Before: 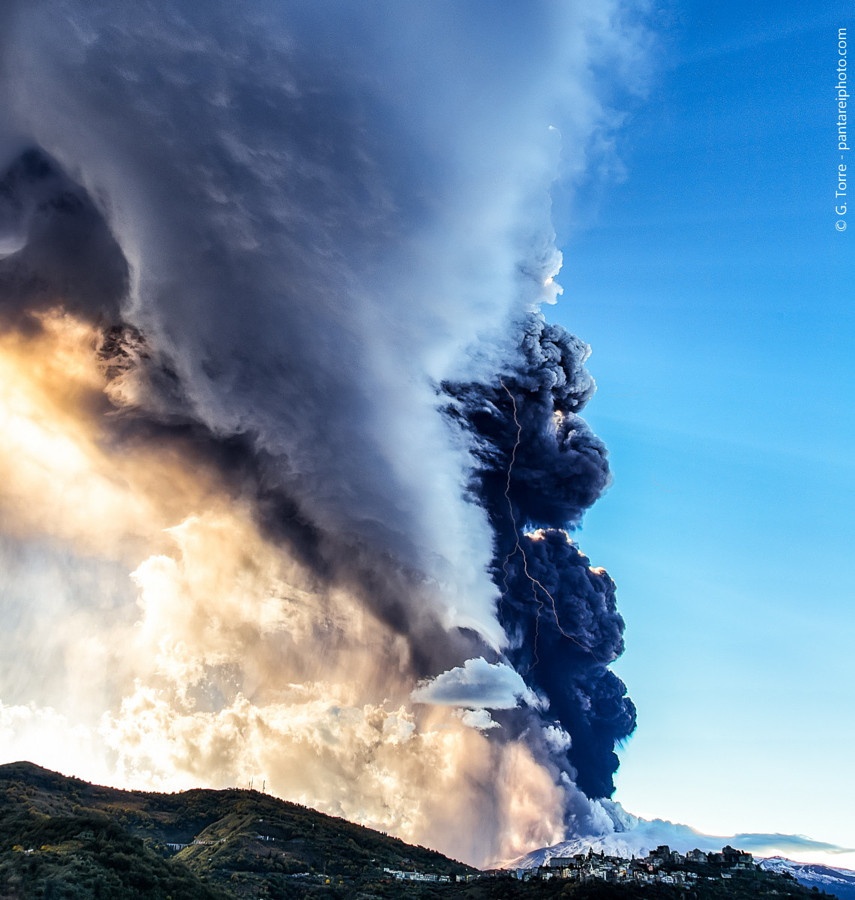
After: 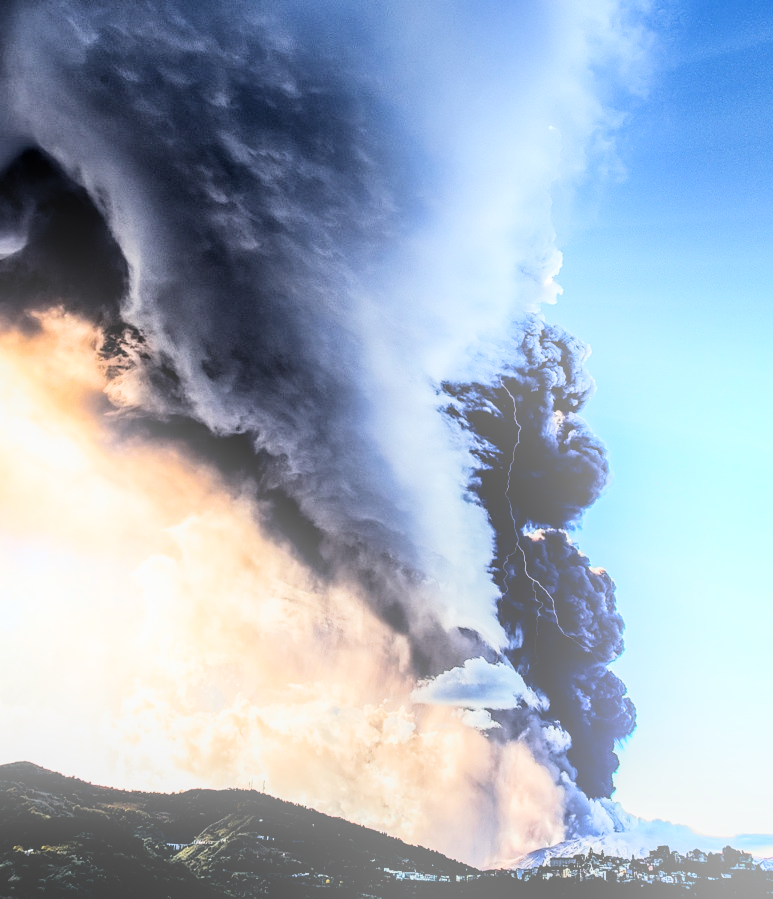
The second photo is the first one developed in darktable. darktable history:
bloom: threshold 82.5%, strength 16.25%
filmic rgb: black relative exposure -5 EV, hardness 2.88, contrast 1.3, highlights saturation mix -30%
tone equalizer: -8 EV -0.75 EV, -7 EV -0.7 EV, -6 EV -0.6 EV, -5 EV -0.4 EV, -3 EV 0.4 EV, -2 EV 0.6 EV, -1 EV 0.7 EV, +0 EV 0.75 EV, edges refinement/feathering 500, mask exposure compensation -1.57 EV, preserve details no
crop: right 9.509%, bottom 0.031%
local contrast: on, module defaults
